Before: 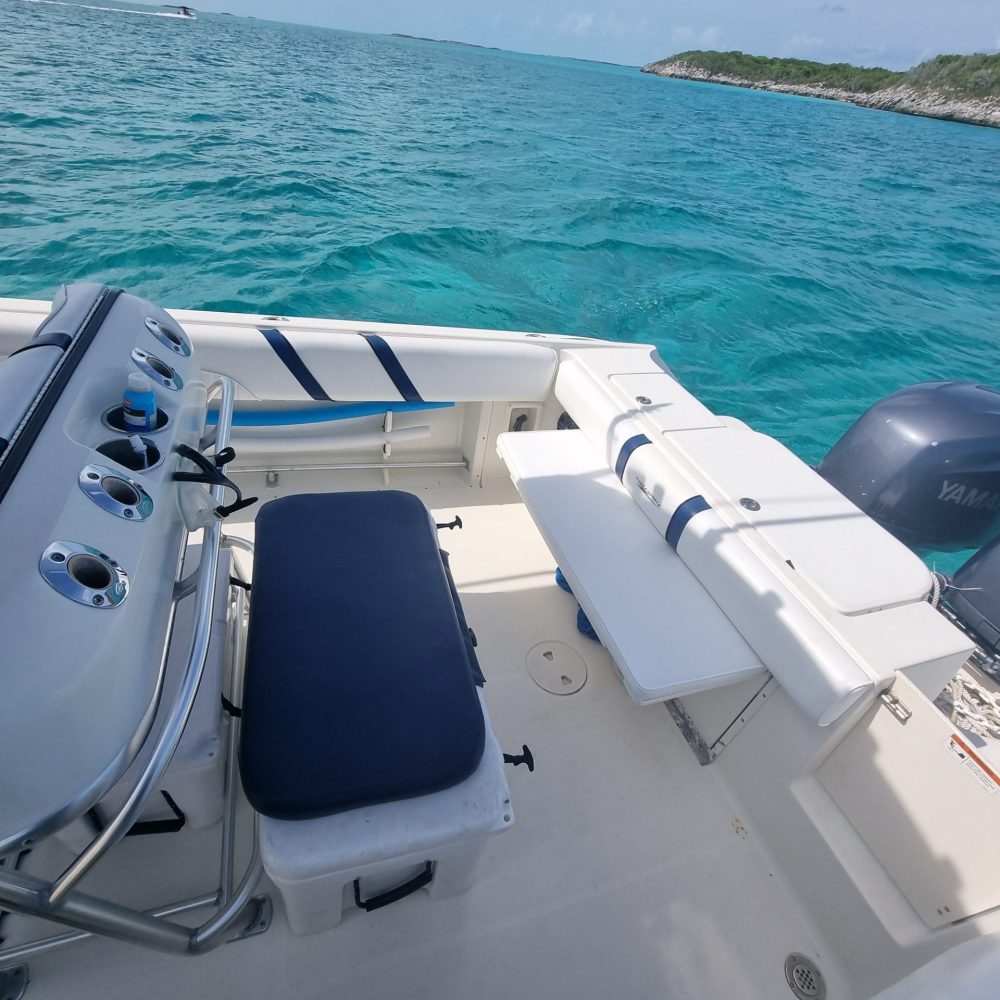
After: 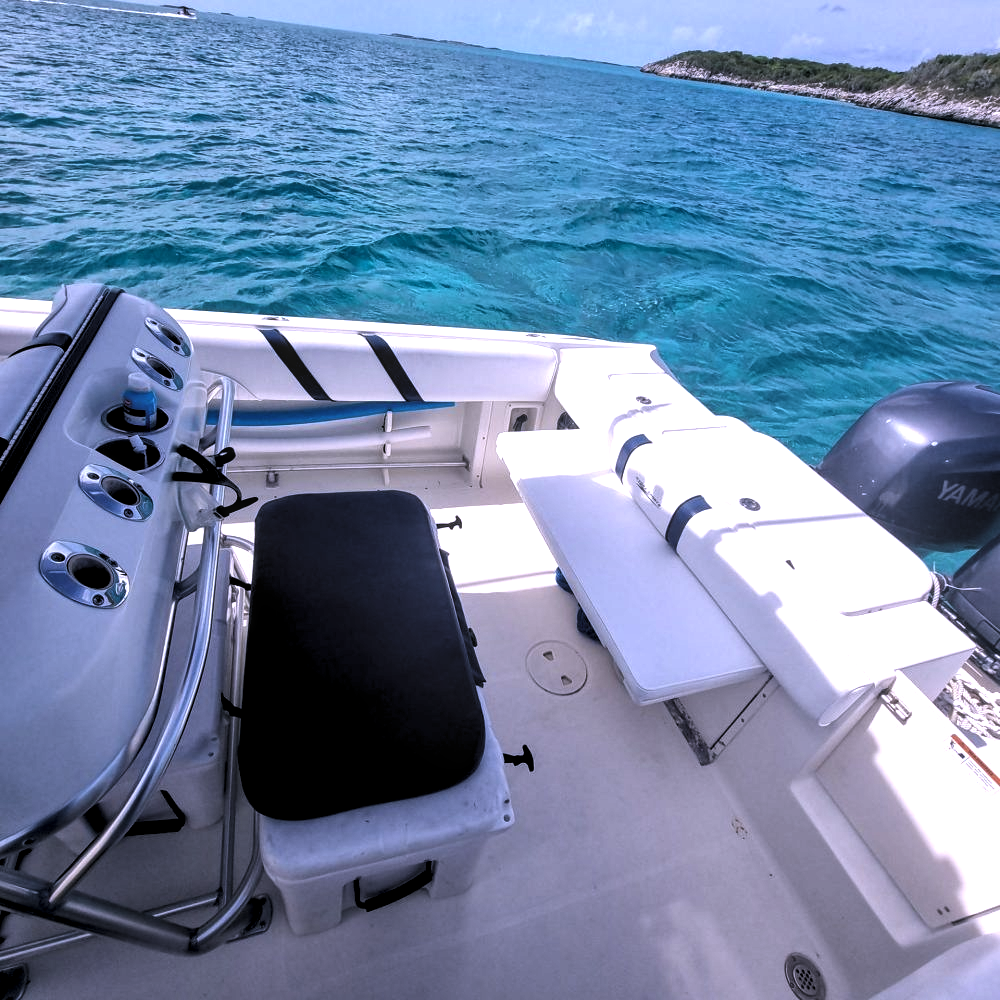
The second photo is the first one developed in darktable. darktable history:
local contrast: on, module defaults
white balance: red 1.042, blue 1.17
levels: levels [0.129, 0.519, 0.867]
